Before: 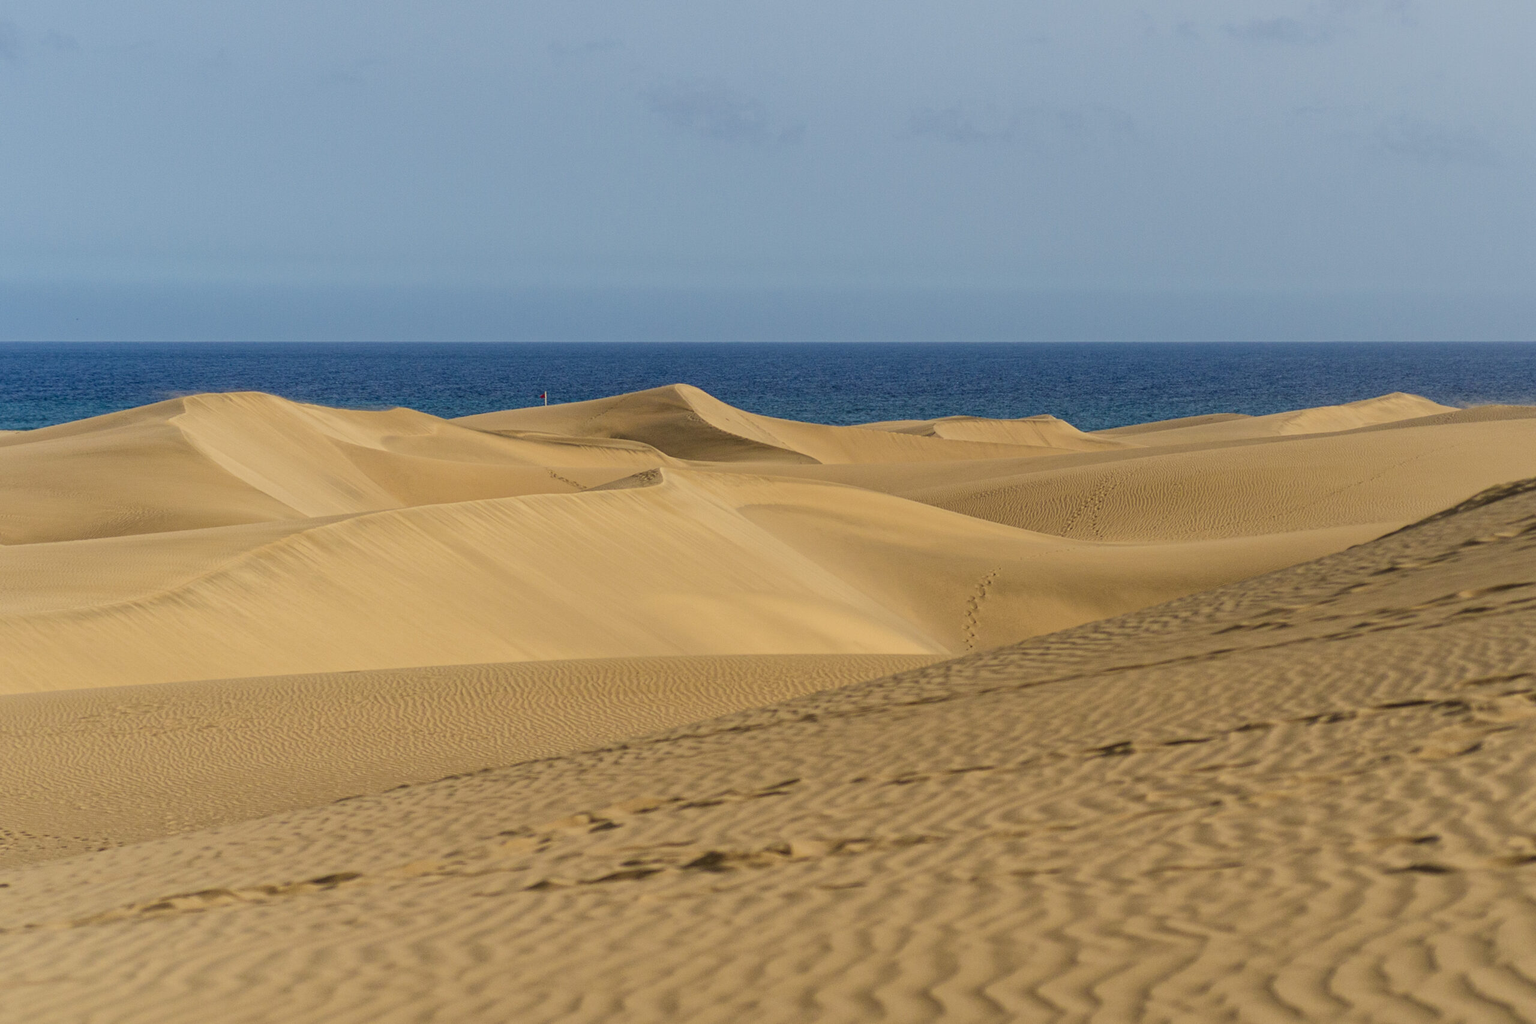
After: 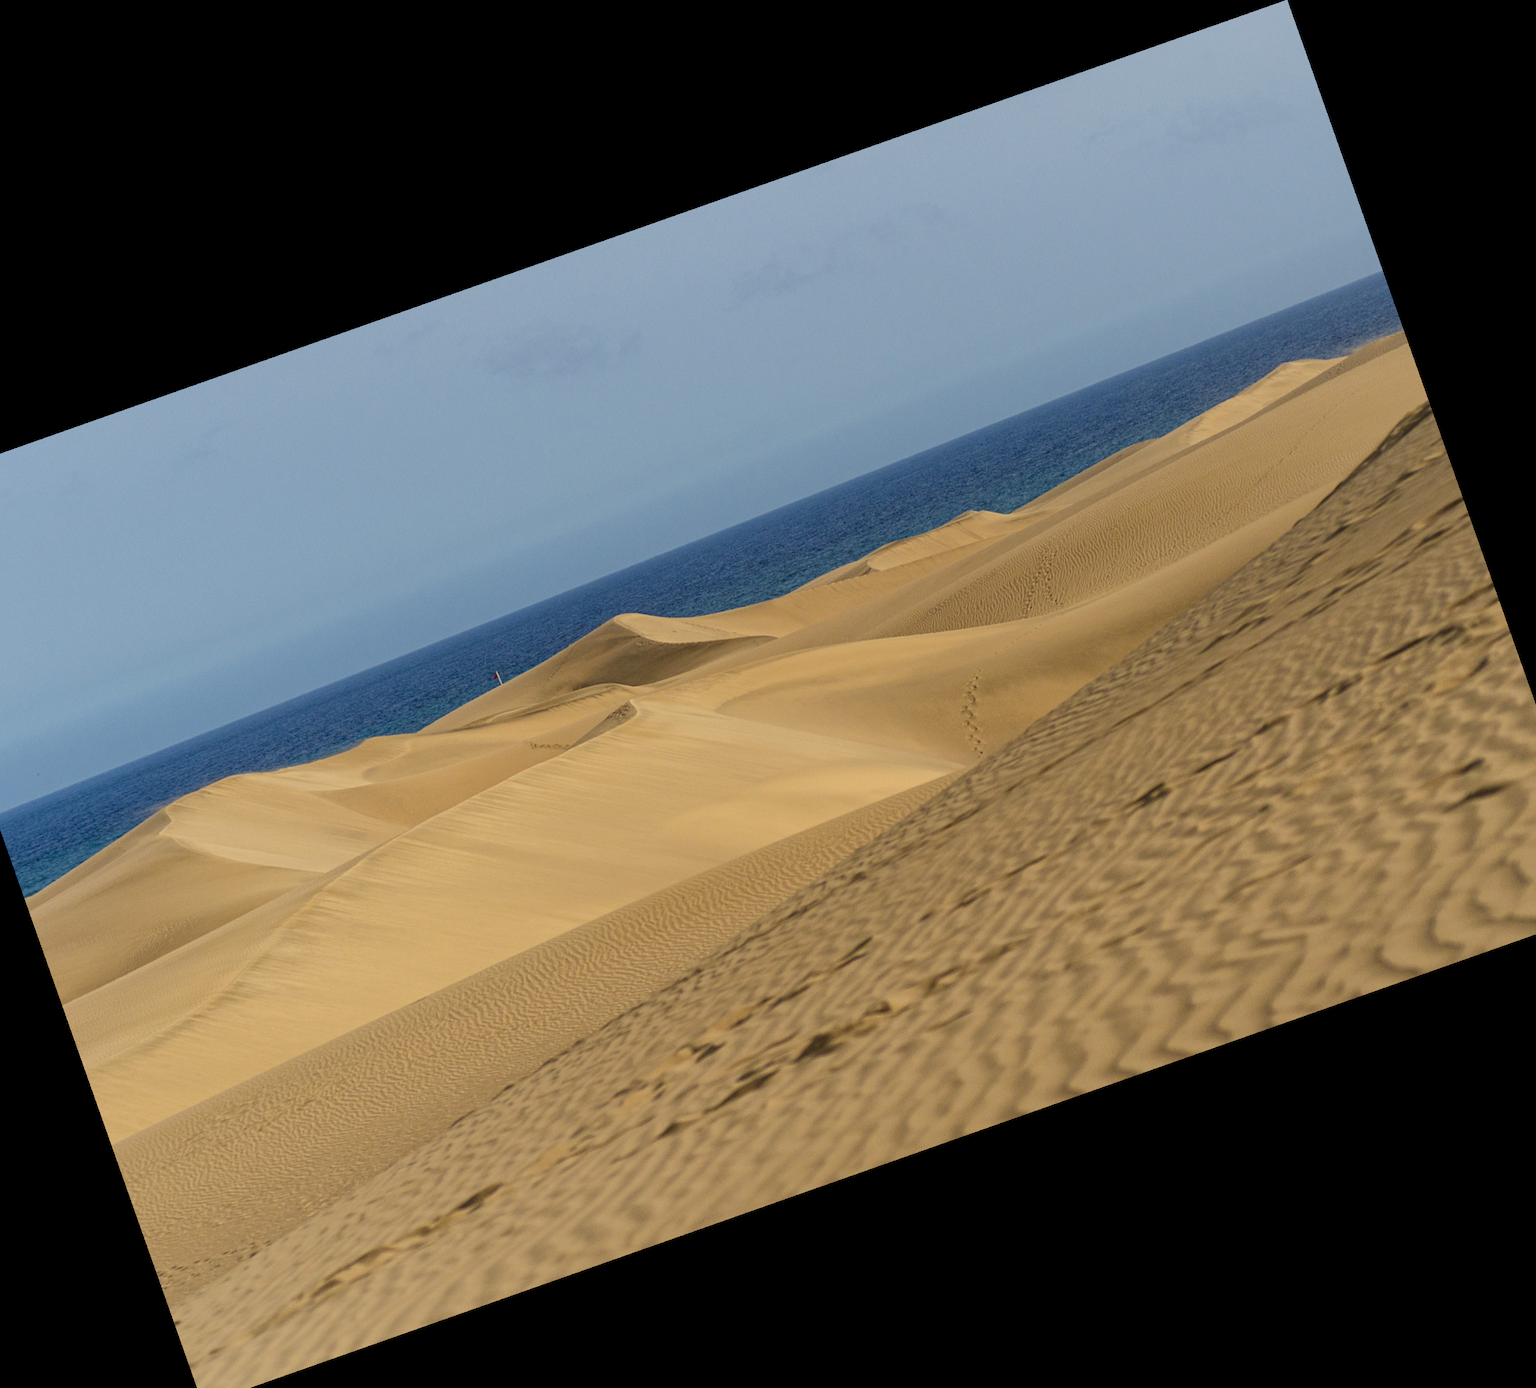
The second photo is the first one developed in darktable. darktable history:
crop and rotate: angle 19.43°, left 6.812%, right 4.125%, bottom 1.087%
tone equalizer: on, module defaults
rotate and perspective: rotation -2°, crop left 0.022, crop right 0.978, crop top 0.049, crop bottom 0.951
